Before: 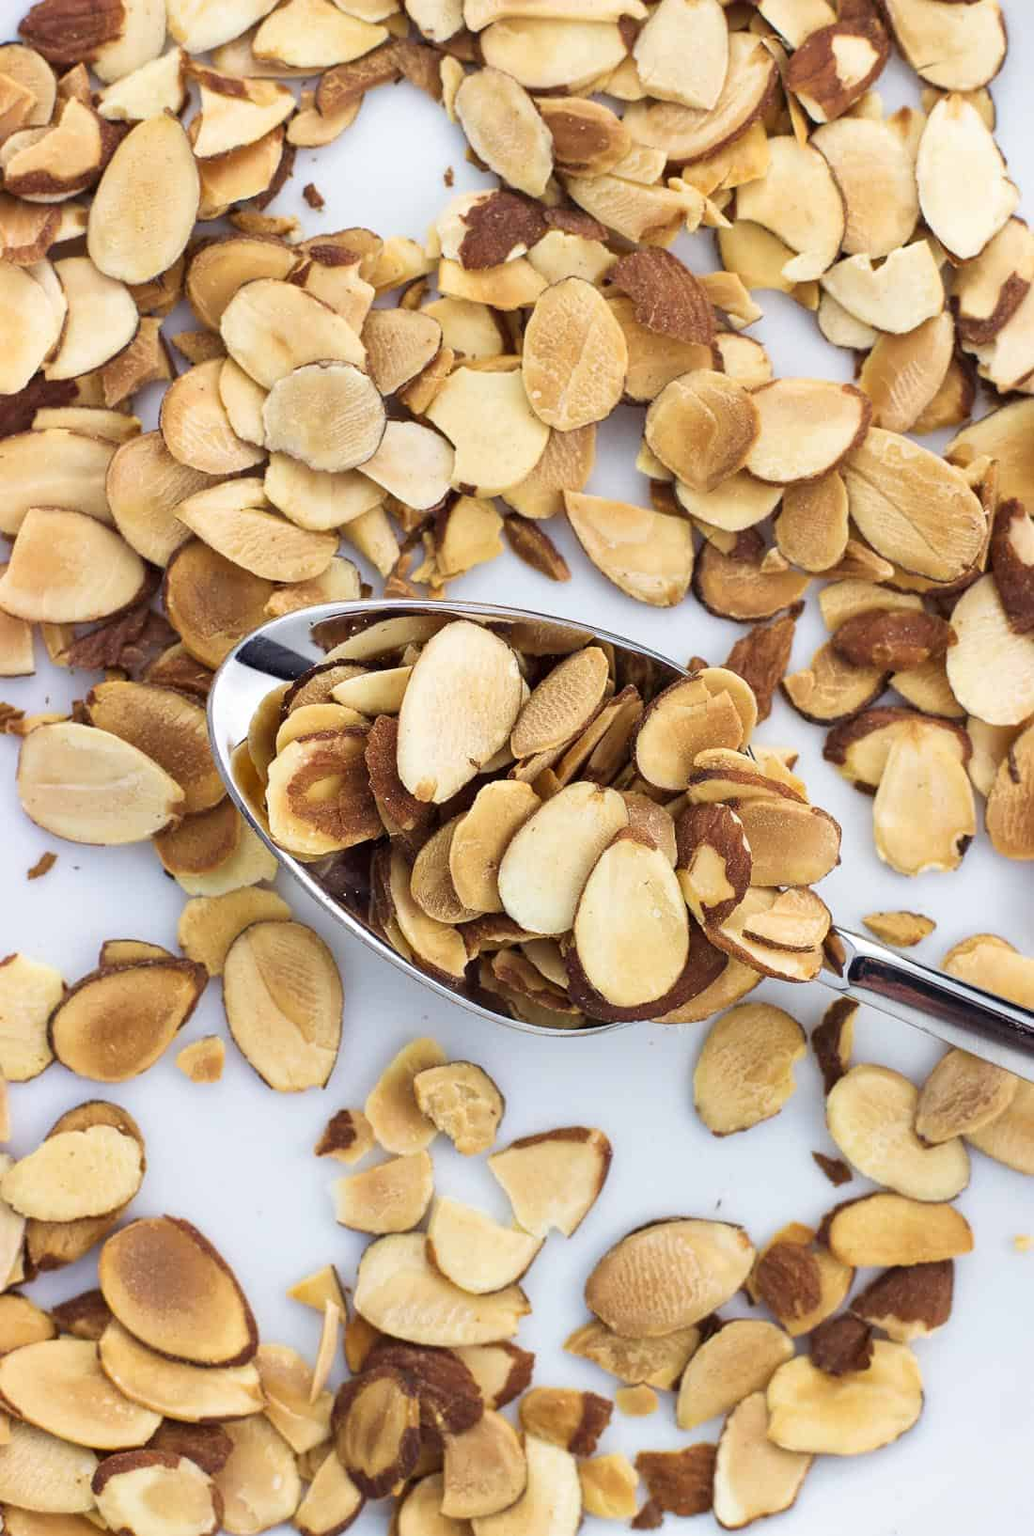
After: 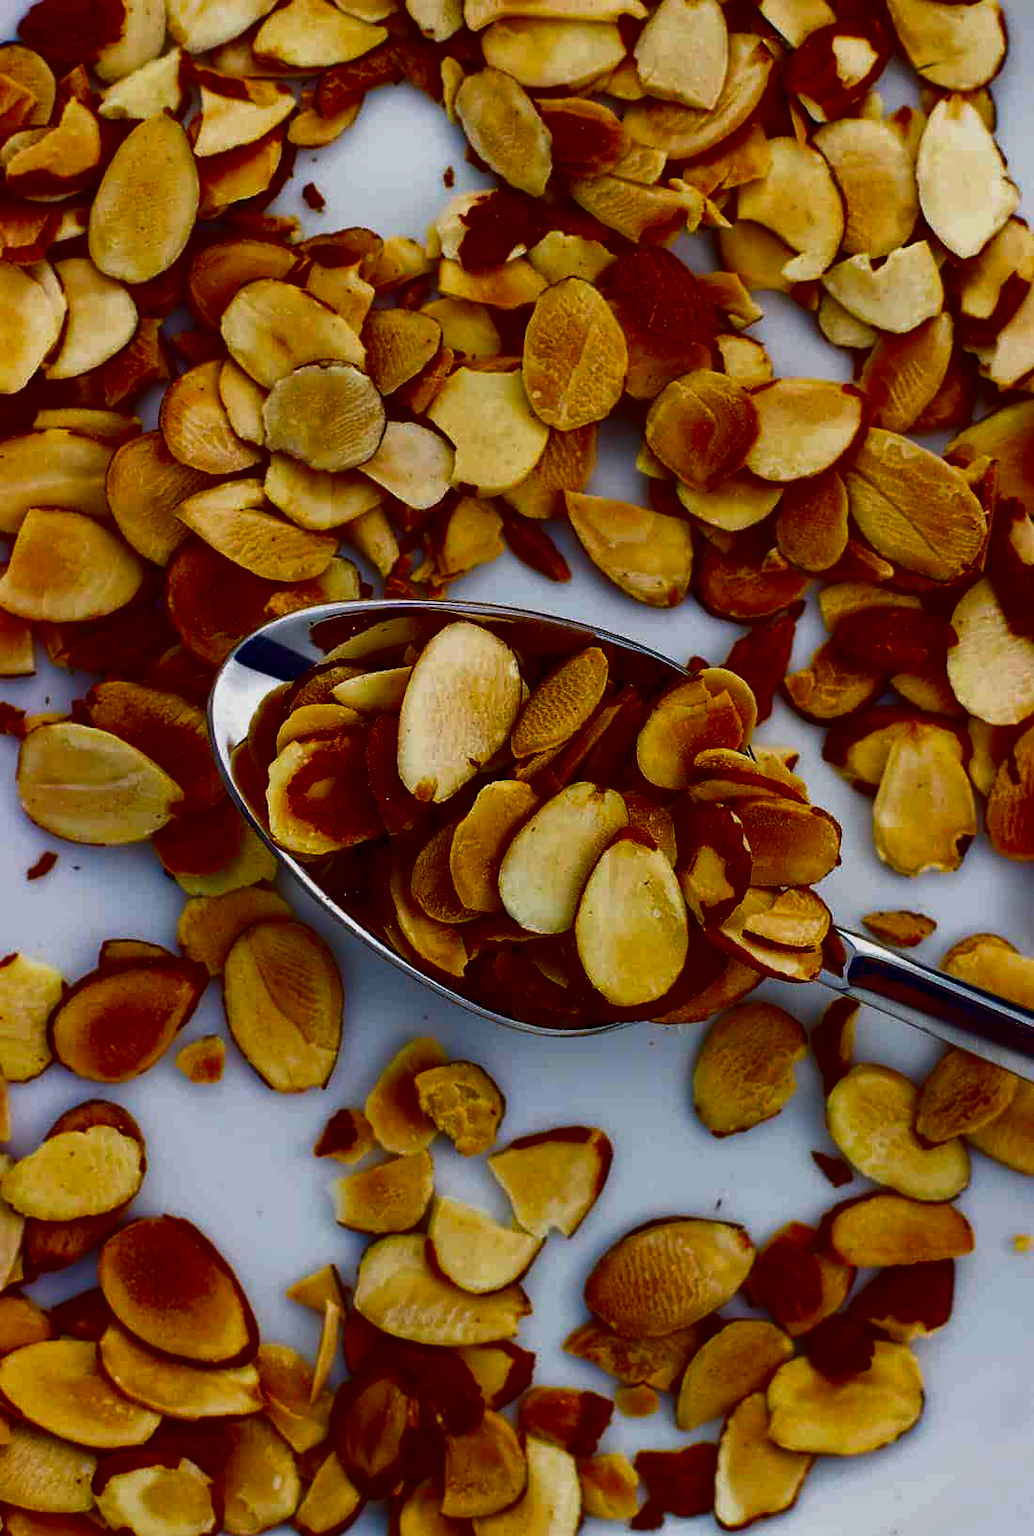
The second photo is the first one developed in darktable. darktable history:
shadows and highlights: radius 121.13, shadows 21.4, white point adjustment -9.72, highlights -14.39, soften with gaussian
contrast brightness saturation: brightness -1, saturation 1
